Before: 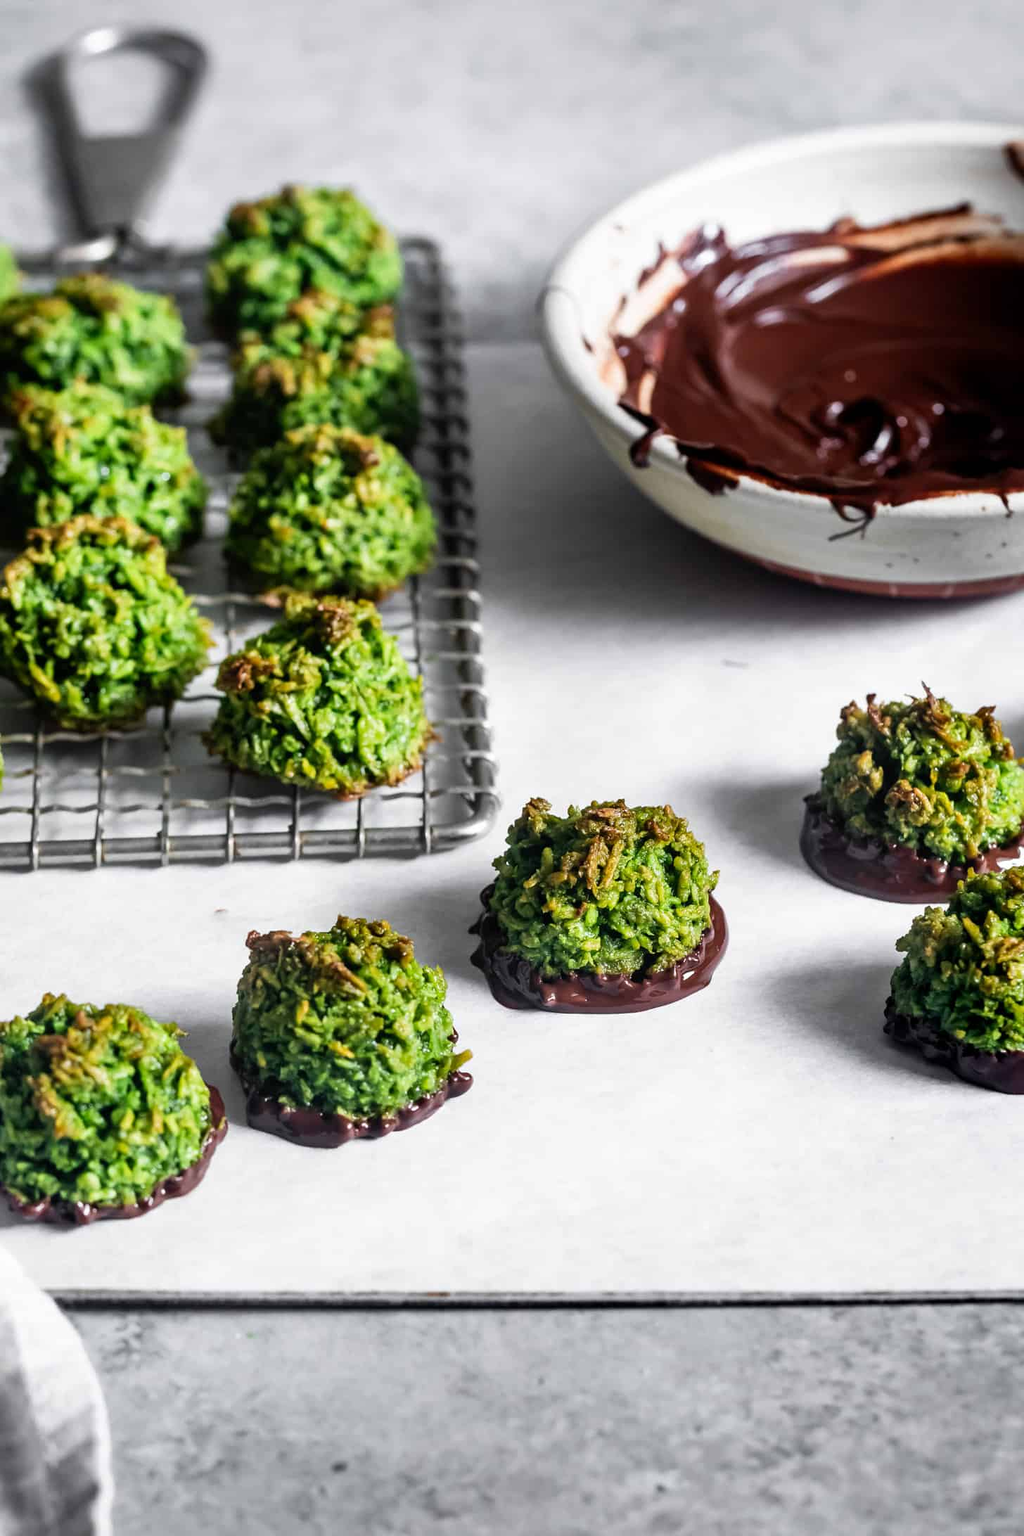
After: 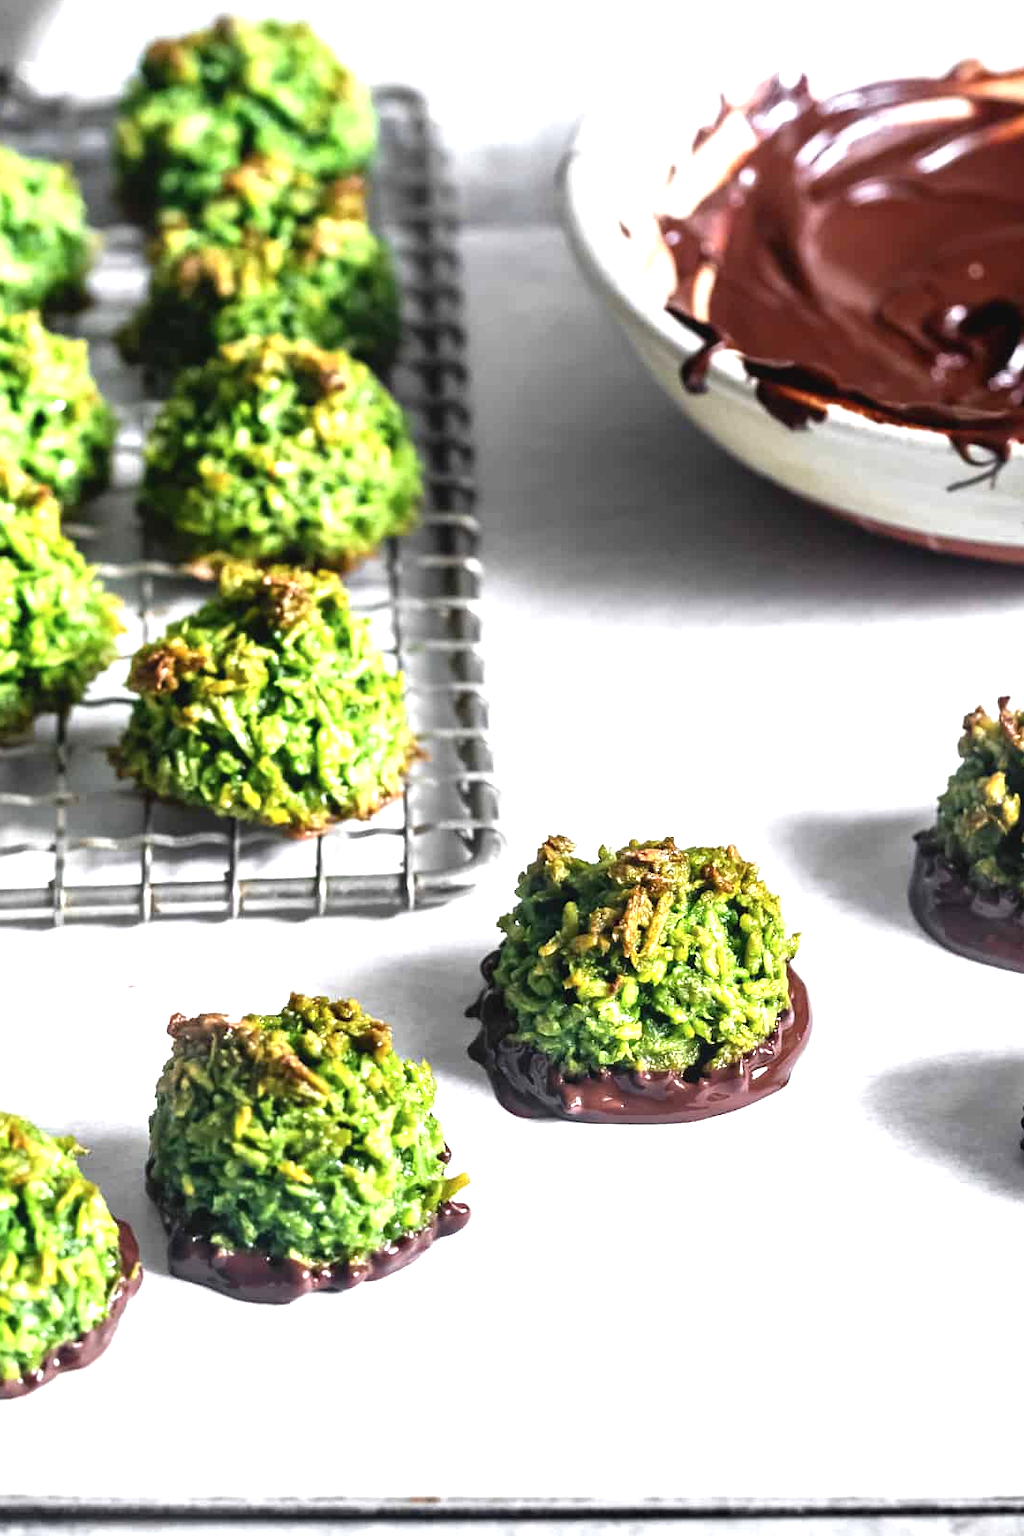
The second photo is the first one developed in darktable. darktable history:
crop and rotate: left 11.831%, top 11.346%, right 13.429%, bottom 13.899%
contrast brightness saturation: contrast -0.08, brightness -0.04, saturation -0.11
exposure: black level correction 0, exposure 1.2 EV, compensate exposure bias true, compensate highlight preservation false
